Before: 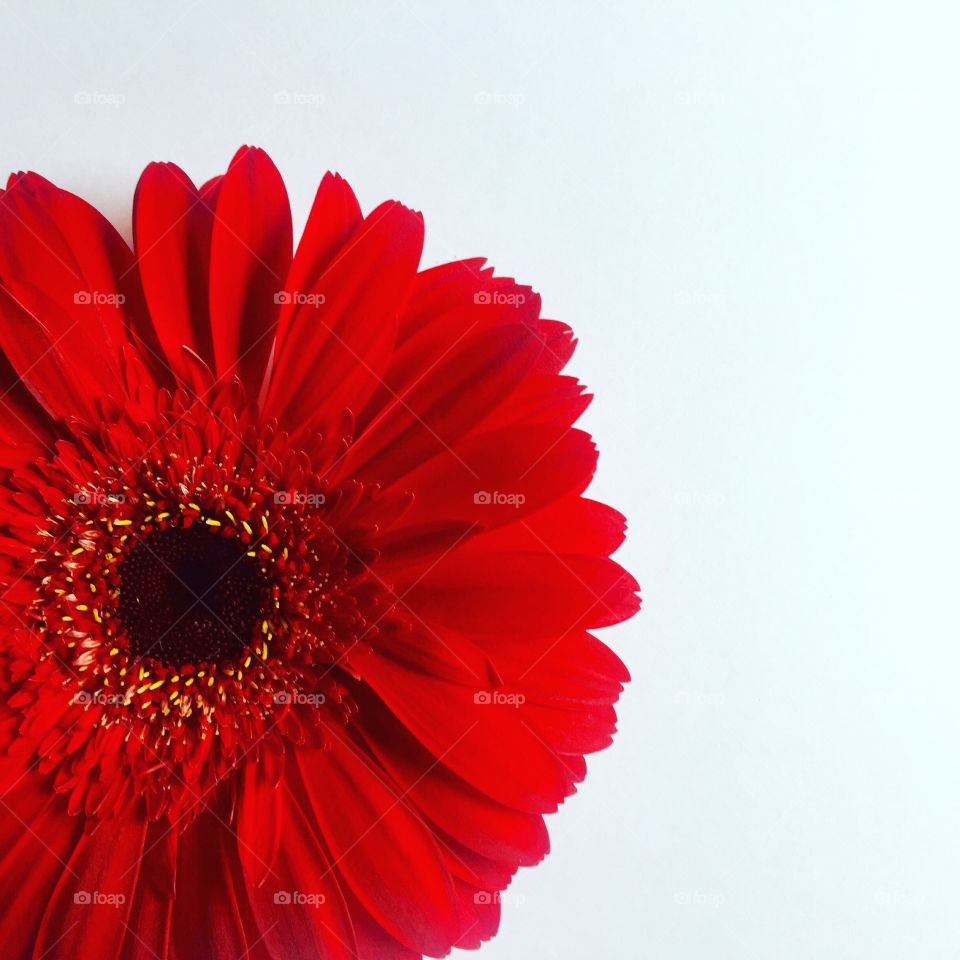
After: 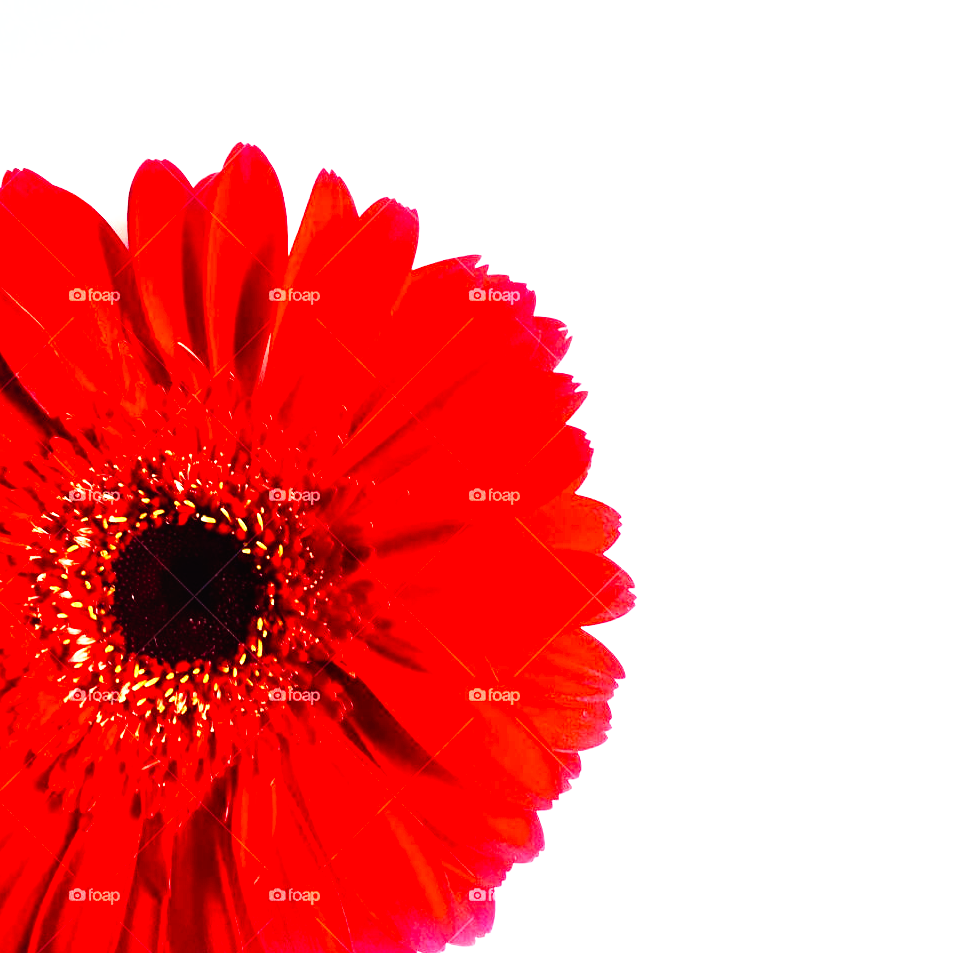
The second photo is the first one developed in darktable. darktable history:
tone curve: curves: ch0 [(0, 0) (0.003, 0.025) (0.011, 0.025) (0.025, 0.029) (0.044, 0.035) (0.069, 0.053) (0.1, 0.083) (0.136, 0.118) (0.177, 0.163) (0.224, 0.22) (0.277, 0.295) (0.335, 0.371) (0.399, 0.444) (0.468, 0.524) (0.543, 0.618) (0.623, 0.702) (0.709, 0.79) (0.801, 0.89) (0.898, 0.973) (1, 1)], preserve colors none
local contrast: mode bilateral grid, contrast 20, coarseness 49, detail 120%, midtone range 0.2
crop and rotate: left 0.618%, top 0.329%, bottom 0.395%
base curve: curves: ch0 [(0, 0) (0.007, 0.004) (0.027, 0.03) (0.046, 0.07) (0.207, 0.54) (0.442, 0.872) (0.673, 0.972) (1, 1)], preserve colors none
